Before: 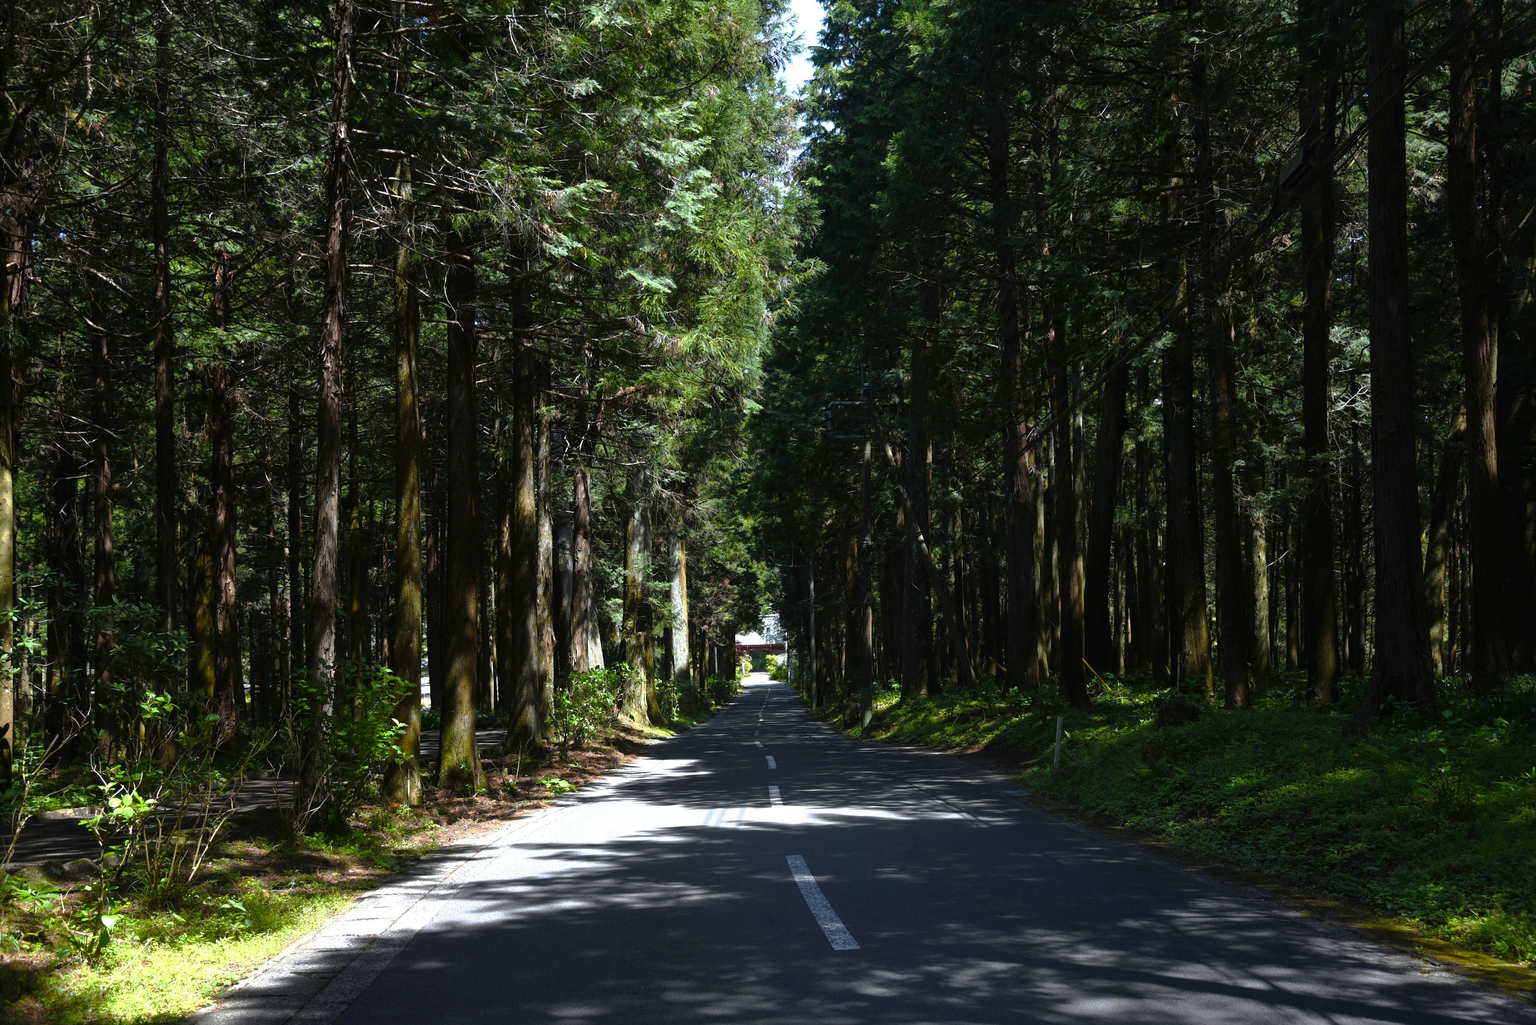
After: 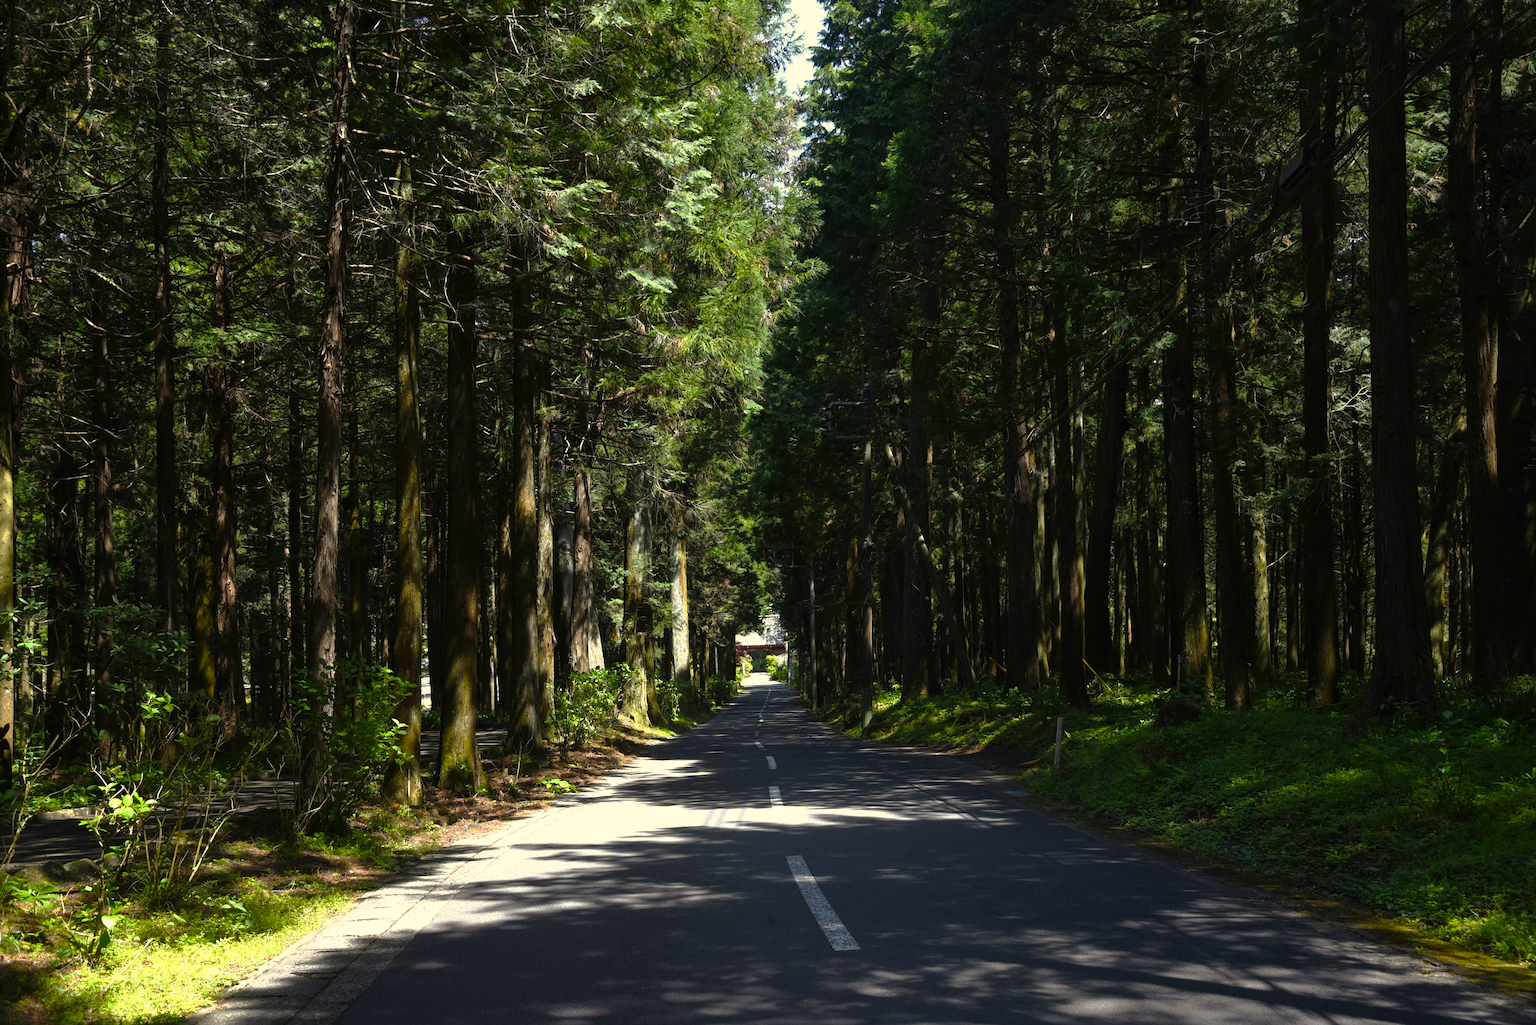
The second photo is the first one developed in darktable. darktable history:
color correction: highlights a* 1.47, highlights b* 17.29
